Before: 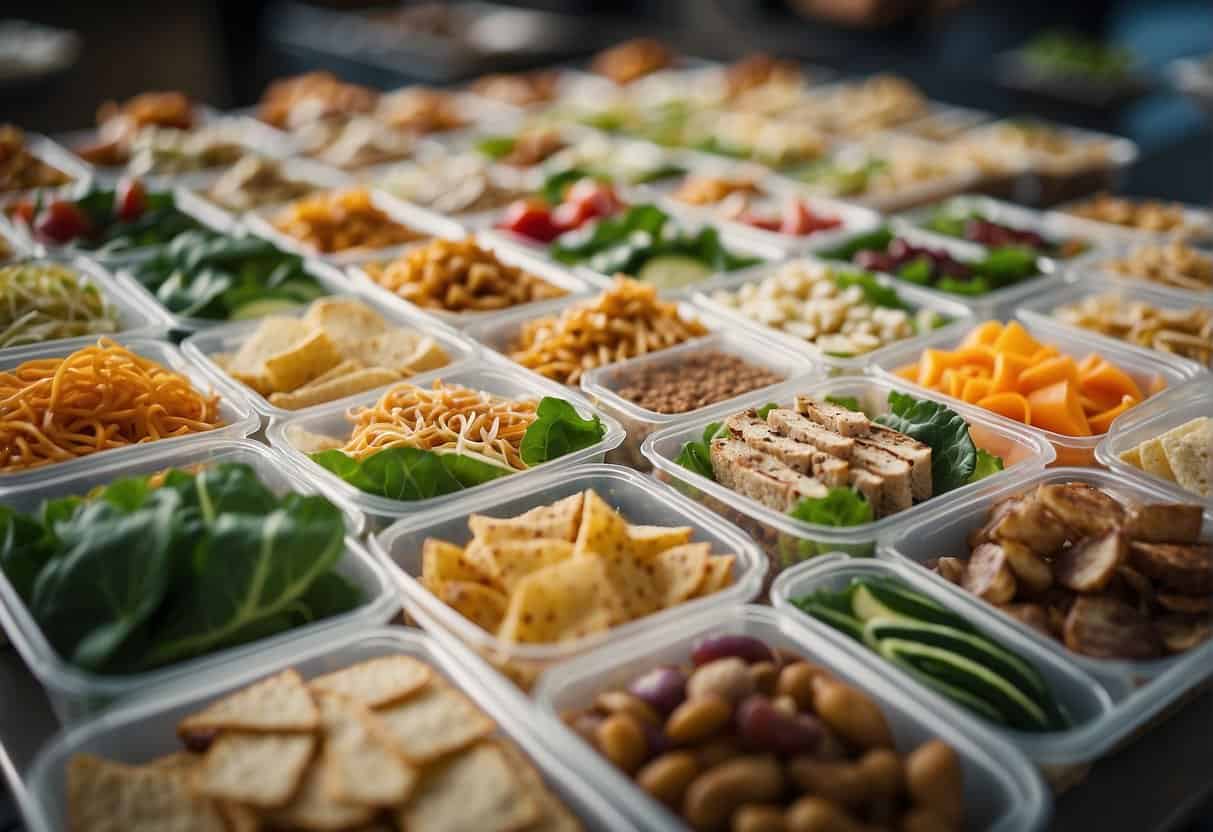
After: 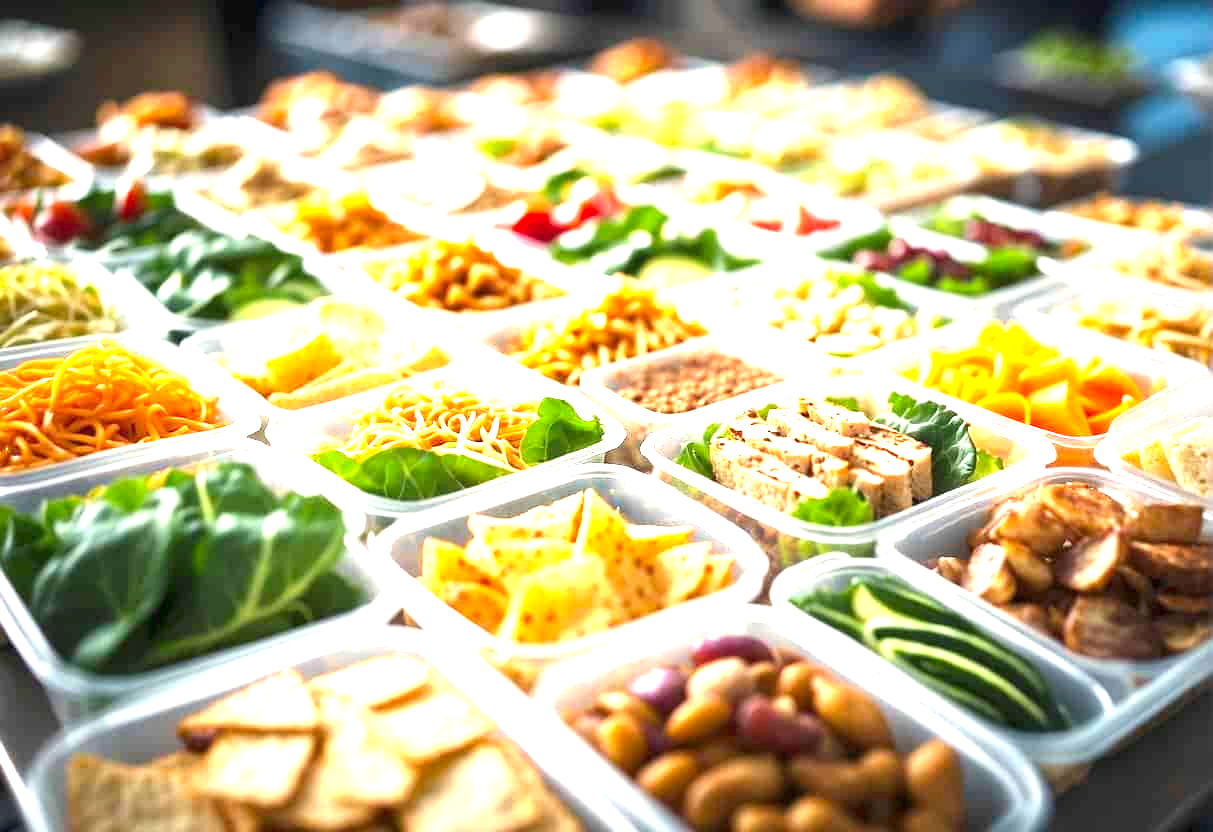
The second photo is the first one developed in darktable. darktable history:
contrast brightness saturation: contrast 0.044, saturation 0.158
exposure: exposure 2.015 EV, compensate highlight preservation false
